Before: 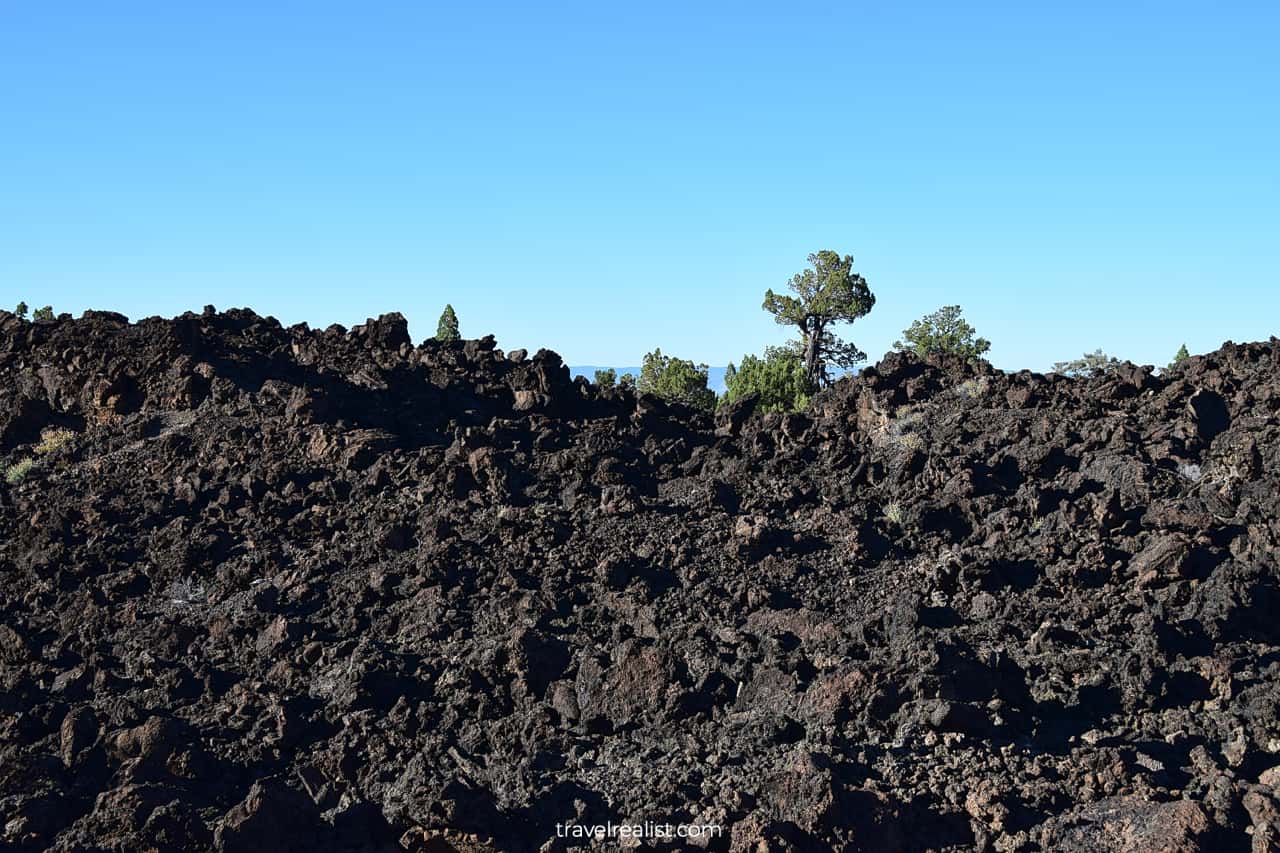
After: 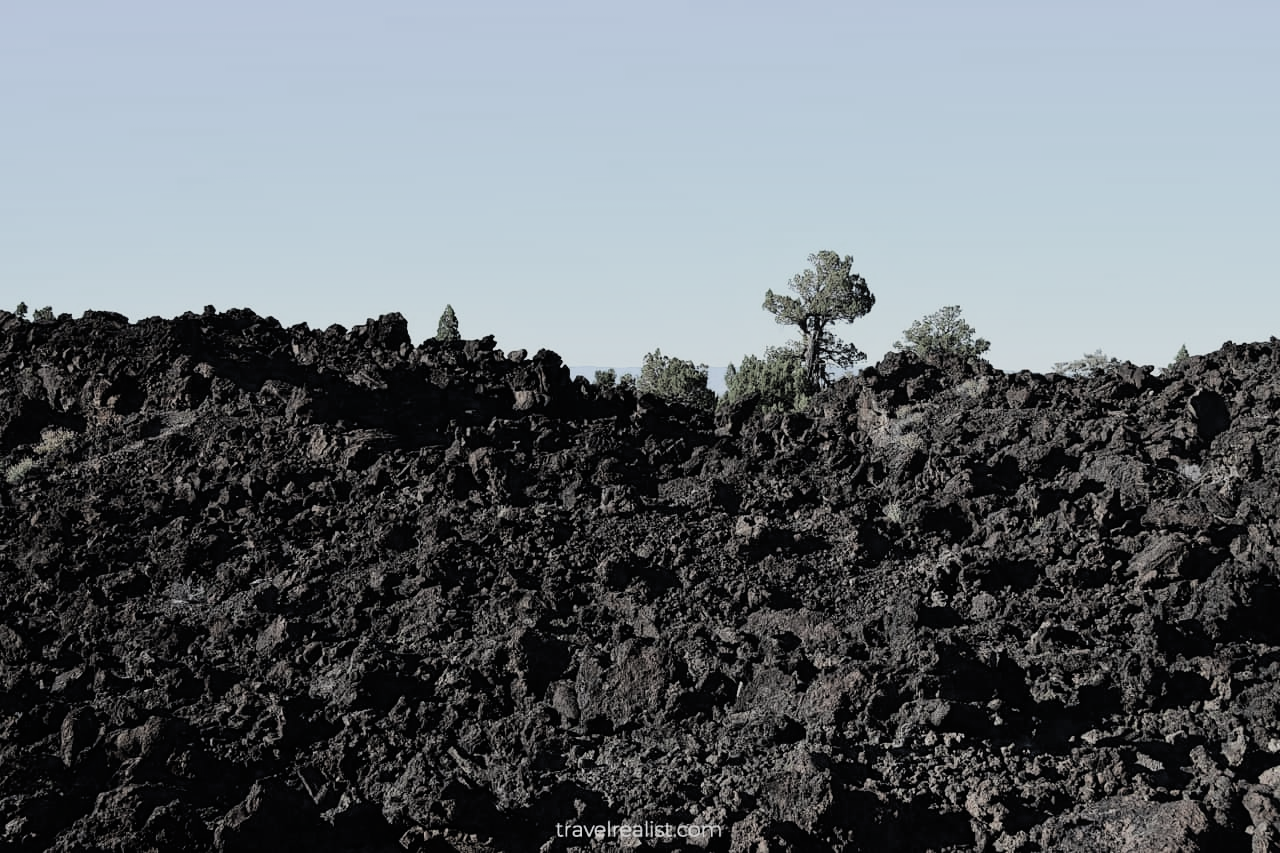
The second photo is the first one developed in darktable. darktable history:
contrast equalizer: octaves 7, y [[0.6 ×6], [0.55 ×6], [0 ×6], [0 ×6], [0 ×6]], mix -0.3
filmic rgb: black relative exposure -7.65 EV, white relative exposure 3.96 EV, hardness 4.01, contrast 1.097, highlights saturation mix -29.6%, color science v4 (2020)
